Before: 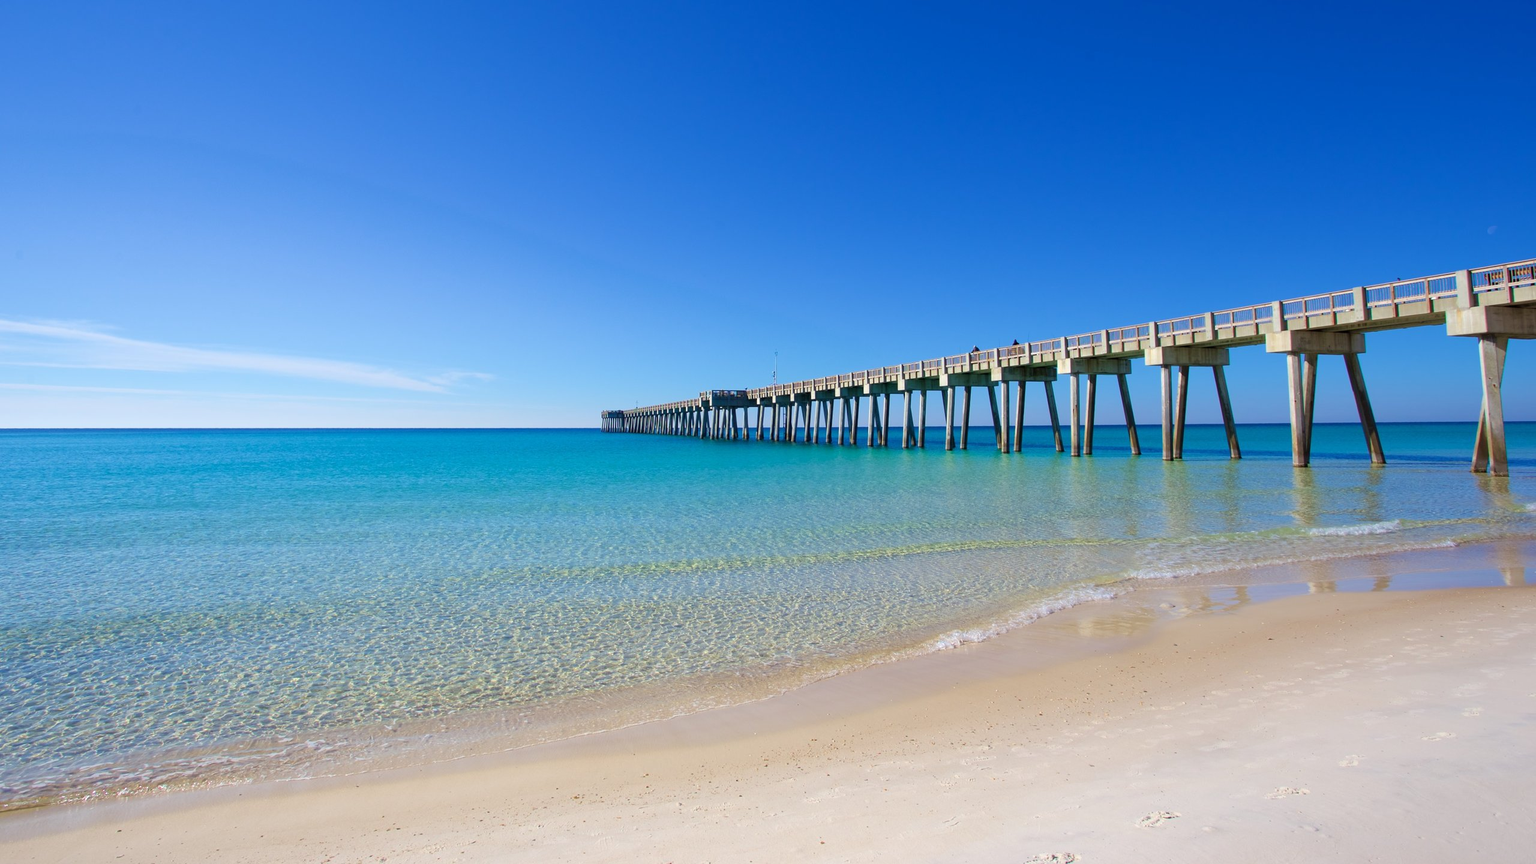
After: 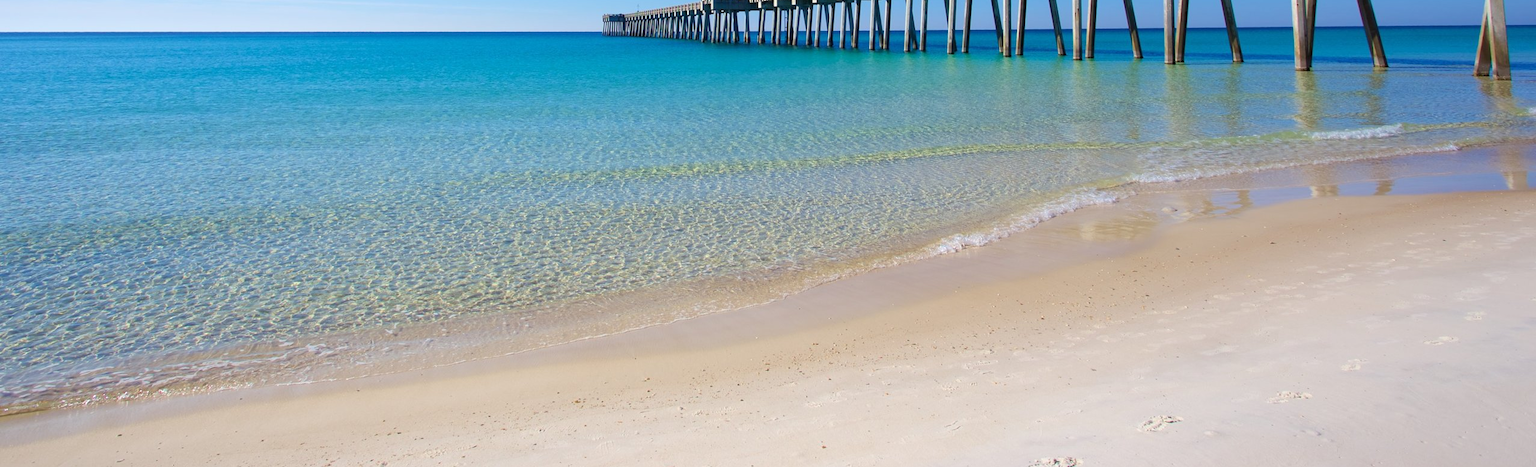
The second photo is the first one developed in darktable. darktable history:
crop and rotate: top 45.955%, right 0.118%
